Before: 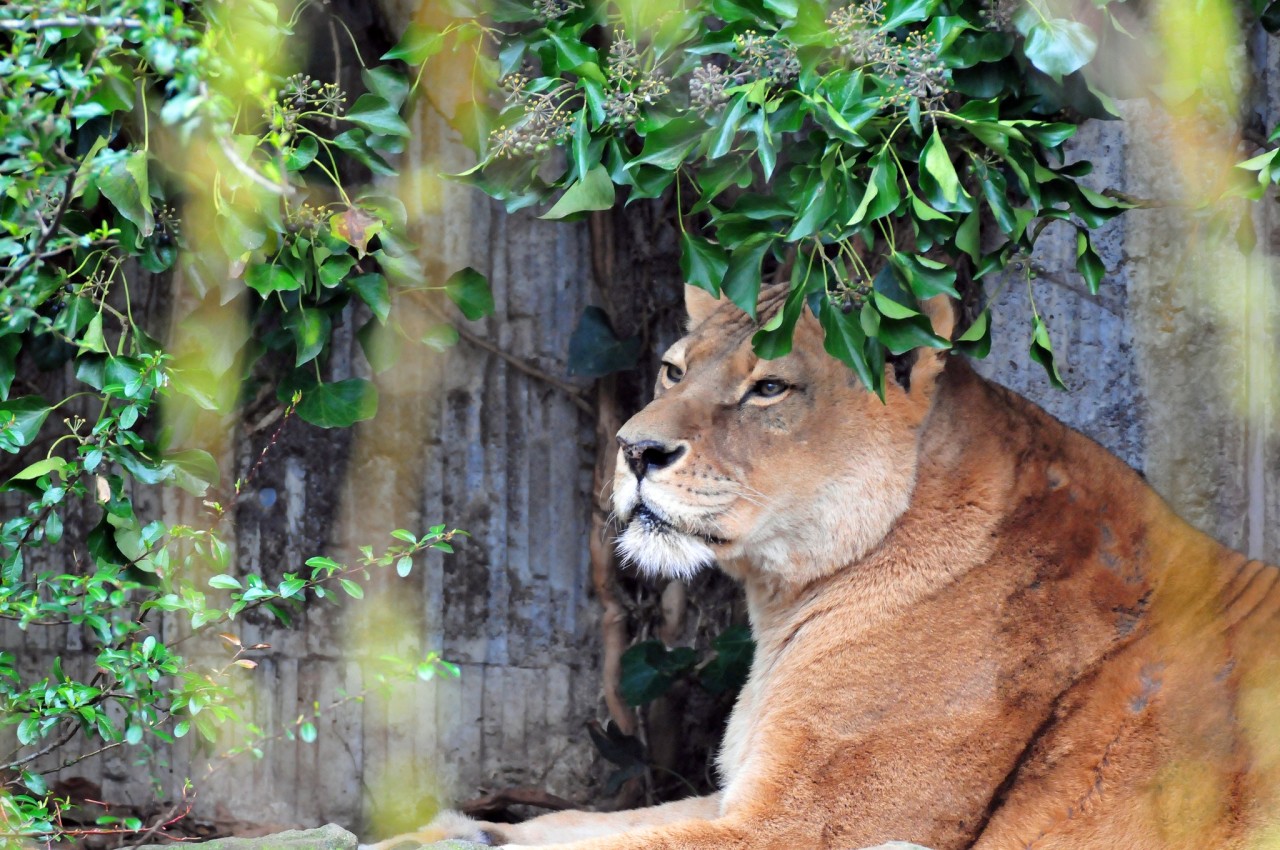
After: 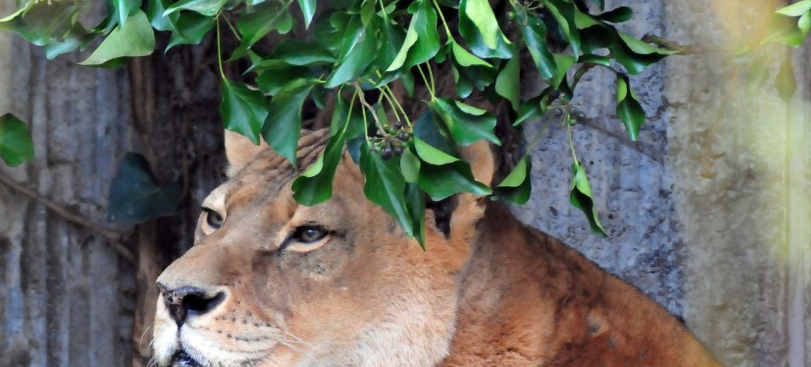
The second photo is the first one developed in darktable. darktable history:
crop: left 36.004%, top 18.178%, right 0.627%, bottom 38.61%
